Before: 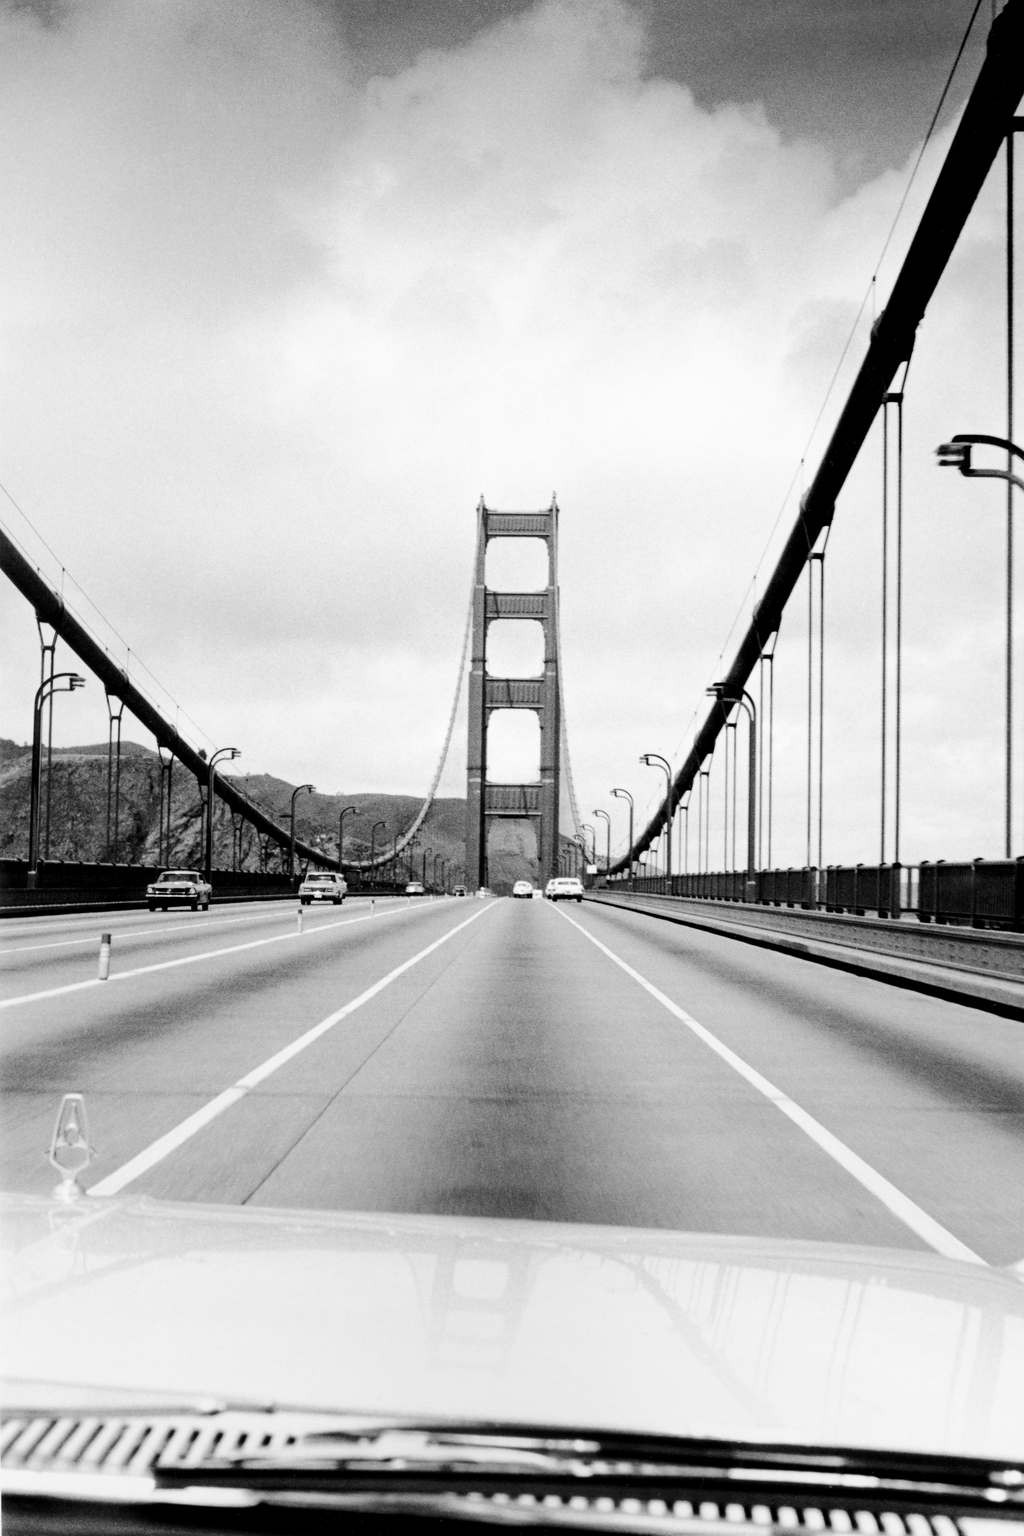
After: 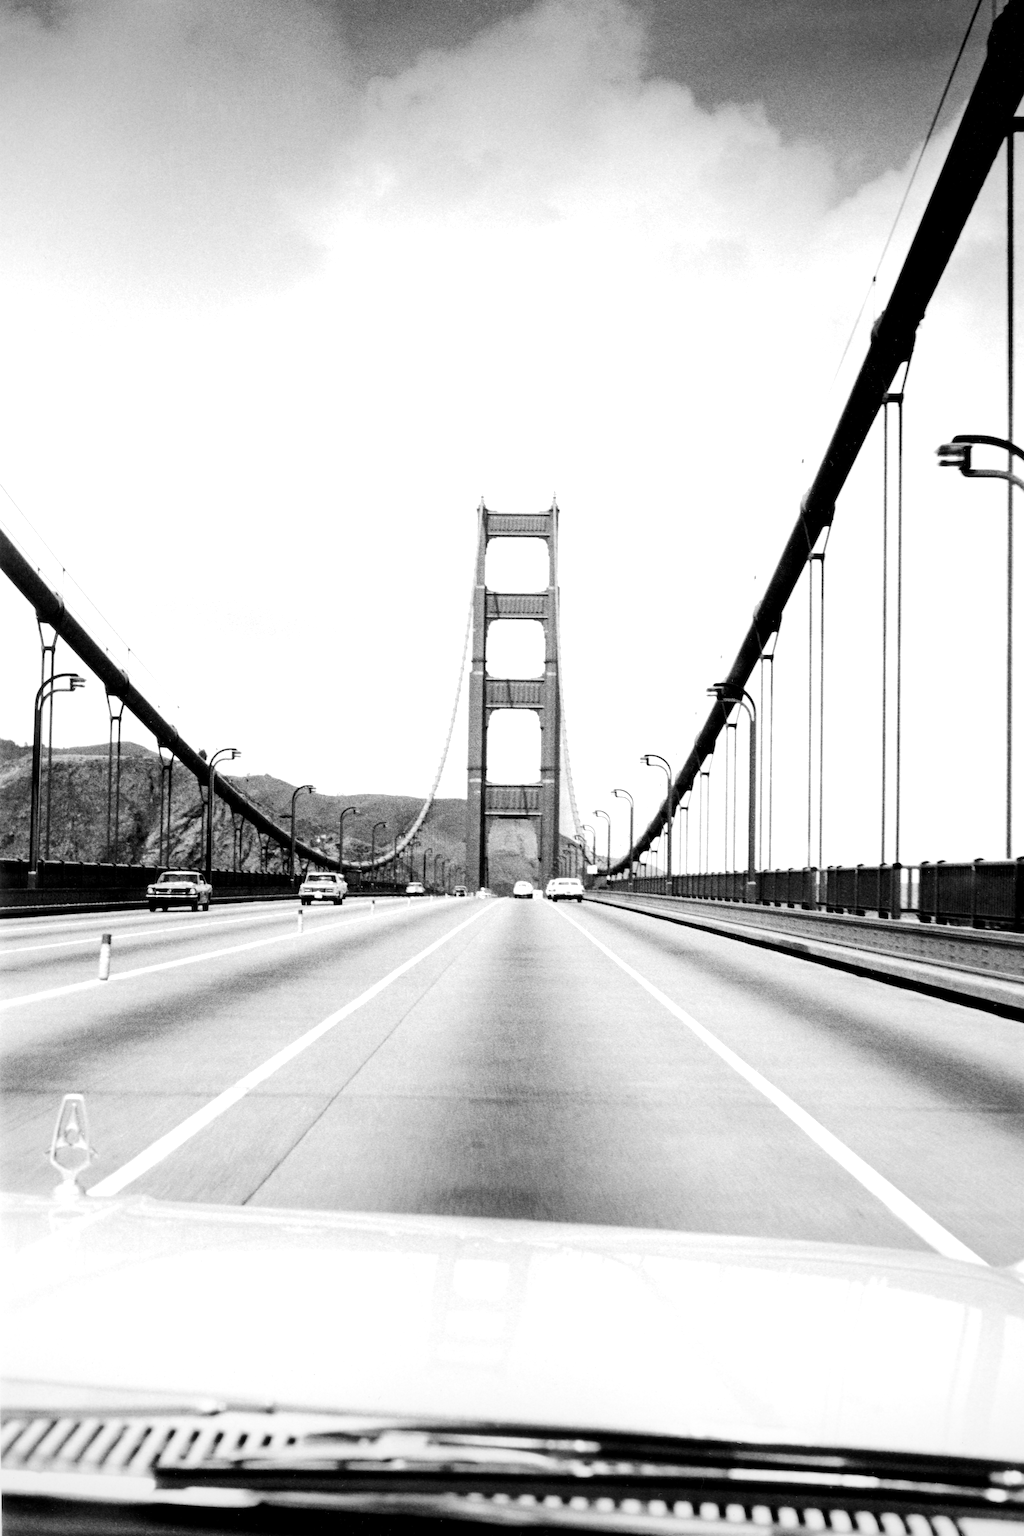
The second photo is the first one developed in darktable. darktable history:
exposure: exposure 0.6 EV, compensate highlight preservation false
vignetting: fall-off radius 100%, width/height ratio 1.337
